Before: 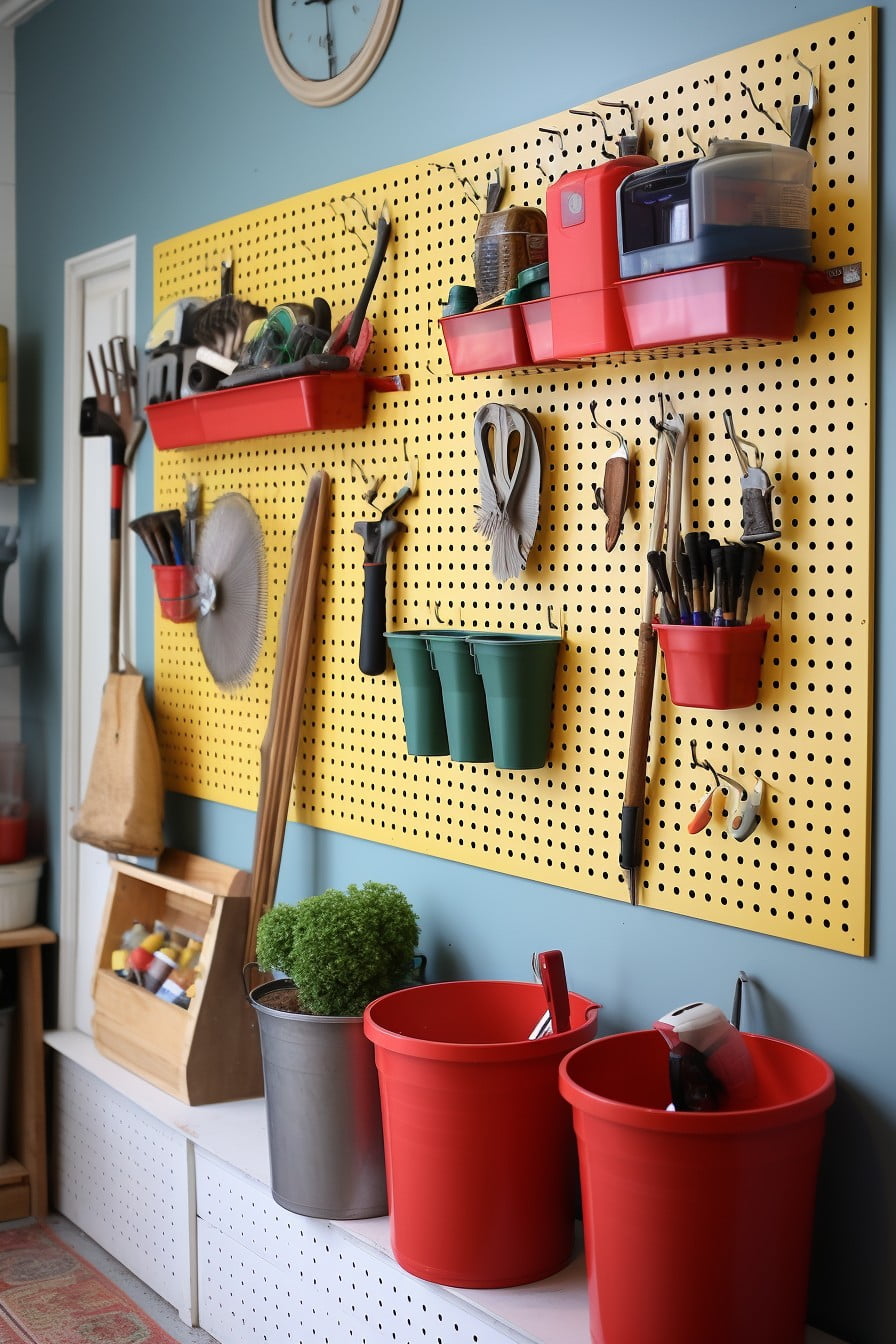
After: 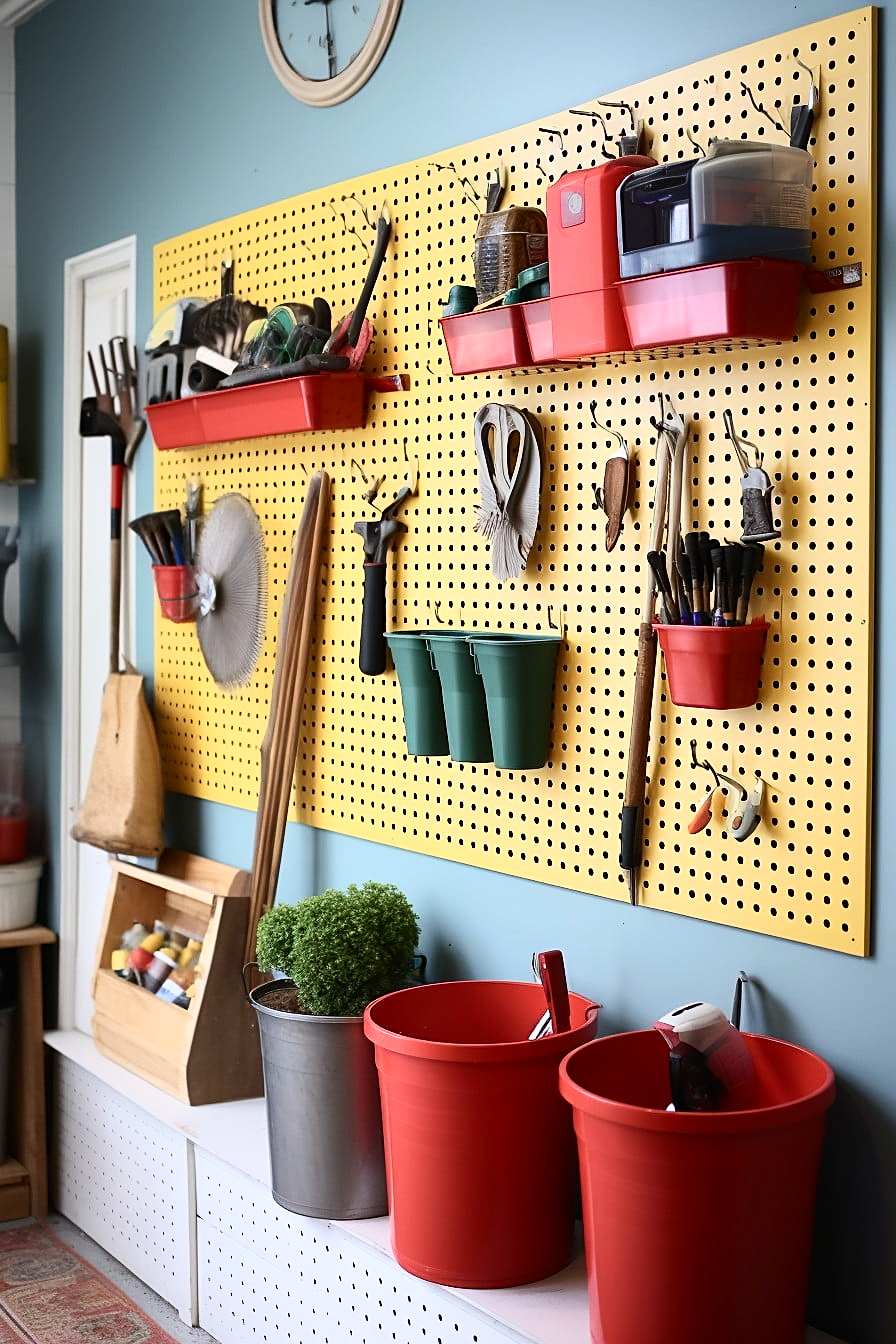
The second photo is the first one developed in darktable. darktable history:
contrast brightness saturation: contrast 0.243, brightness 0.086
tone equalizer: on, module defaults
sharpen: on, module defaults
